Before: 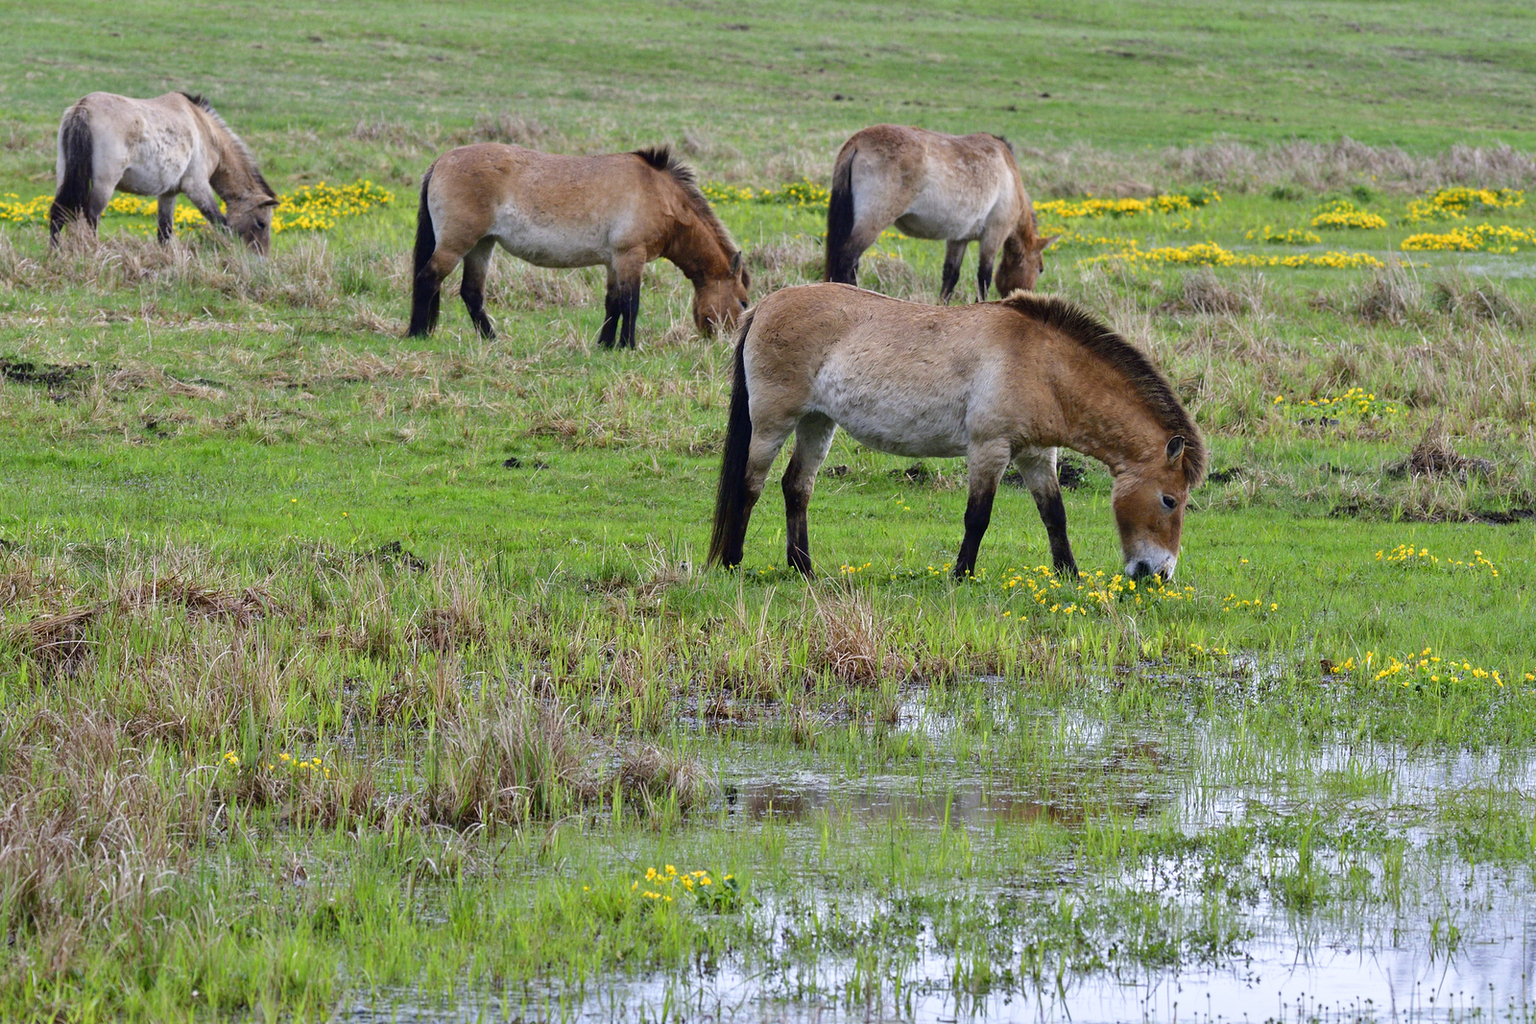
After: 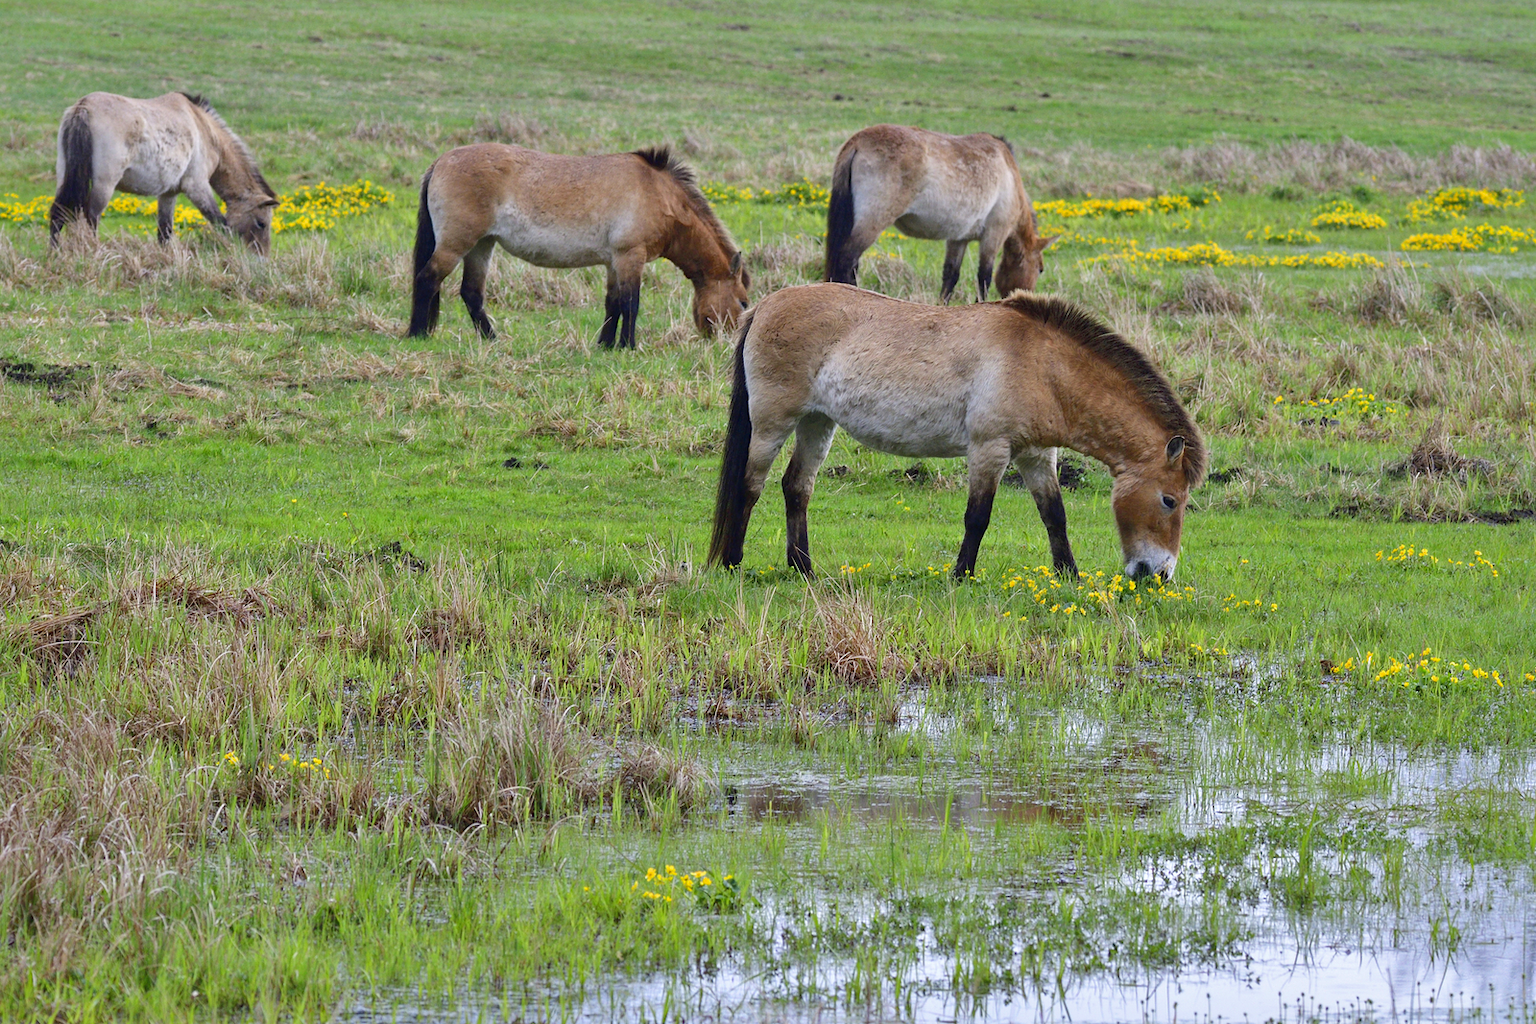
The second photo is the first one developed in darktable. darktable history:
base curve: curves: ch0 [(0, 0) (0.472, 0.508) (1, 1)]
tone equalizer: -8 EV -0.55 EV
shadows and highlights: on, module defaults
